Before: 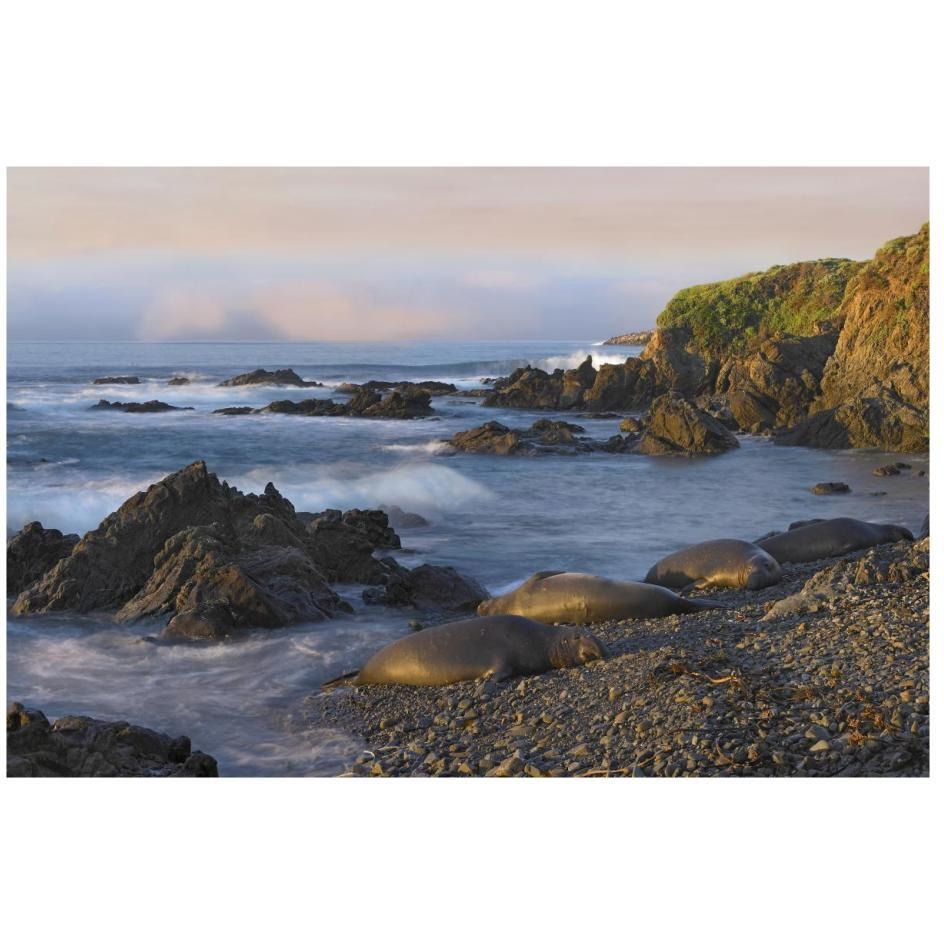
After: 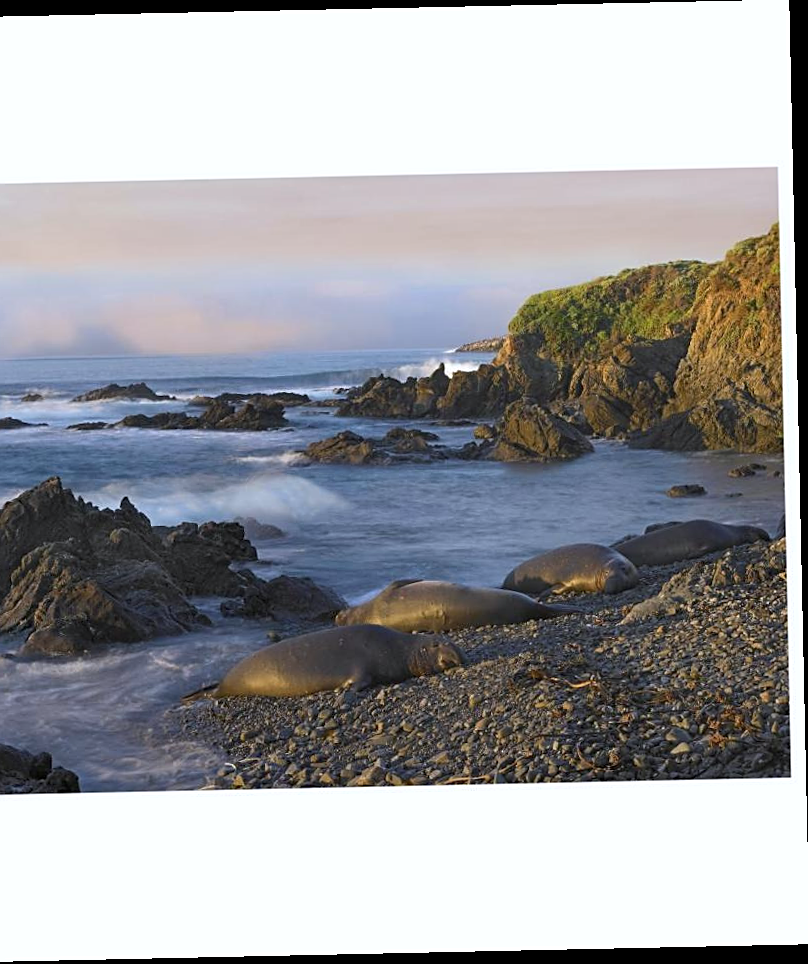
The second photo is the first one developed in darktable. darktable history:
white balance: red 0.983, blue 1.036
rotate and perspective: rotation -1.24°, automatic cropping off
crop: left 16.145%
sharpen: on, module defaults
